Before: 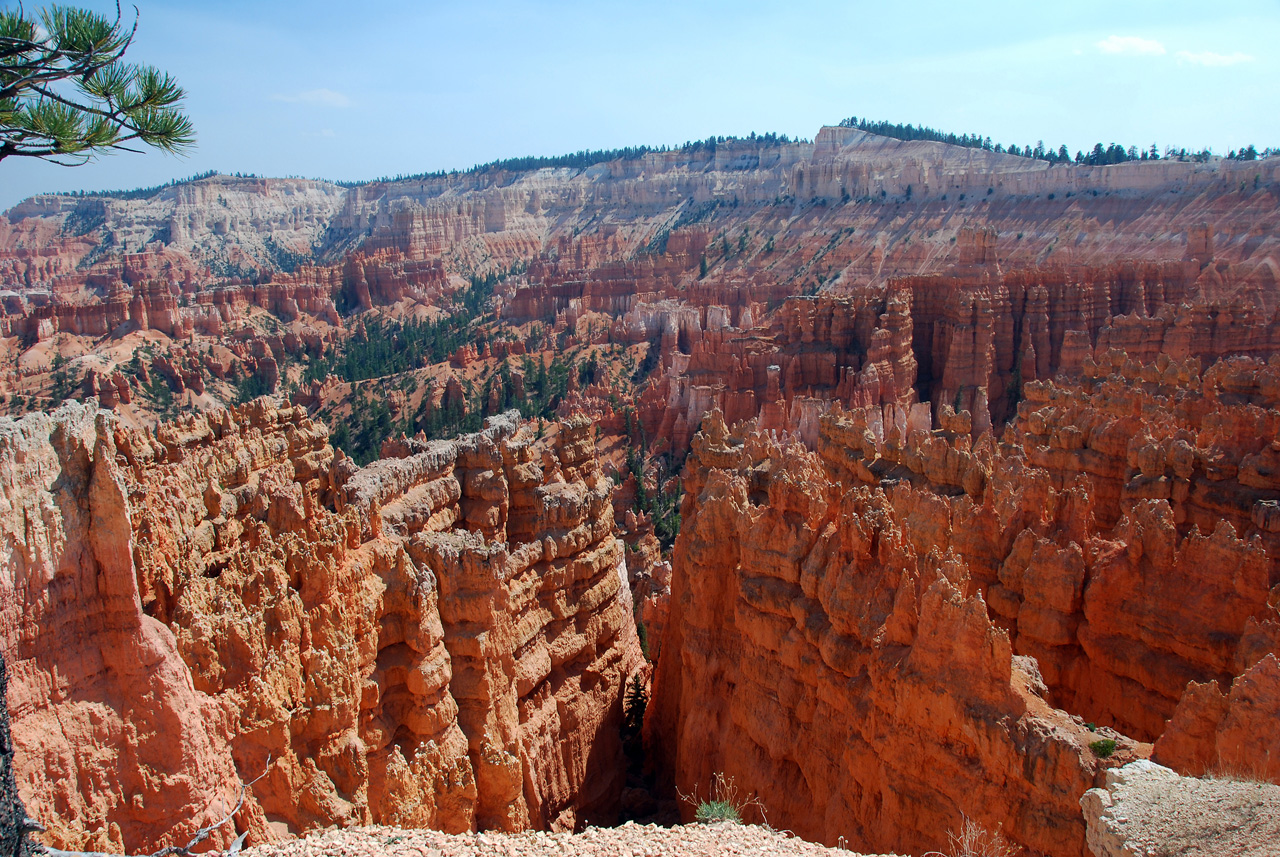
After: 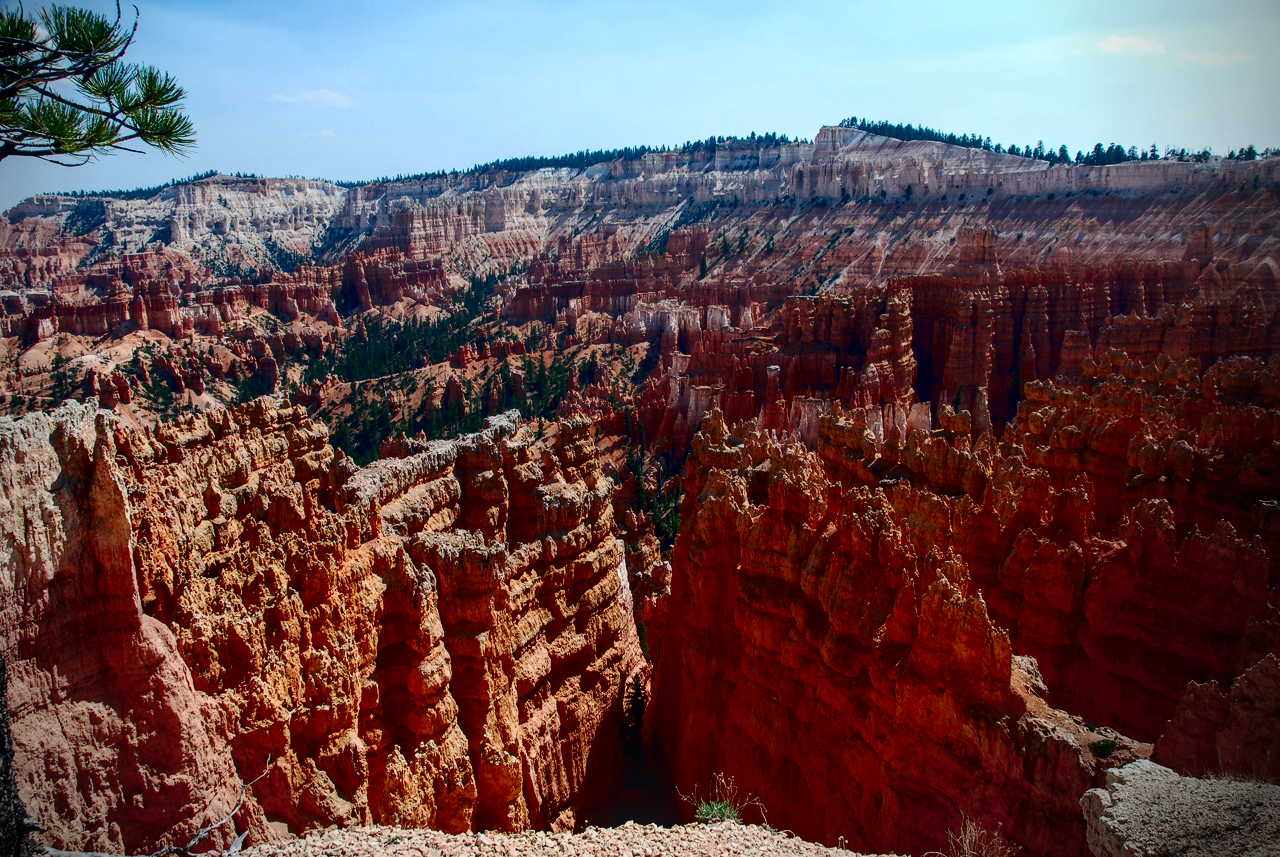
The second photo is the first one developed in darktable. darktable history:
local contrast: on, module defaults
contrast brightness saturation: contrast 0.236, brightness -0.241, saturation 0.149
tone equalizer: edges refinement/feathering 500, mask exposure compensation -1.57 EV, preserve details no
vignetting: brightness -0.797, center (-0.065, -0.307), unbound false
